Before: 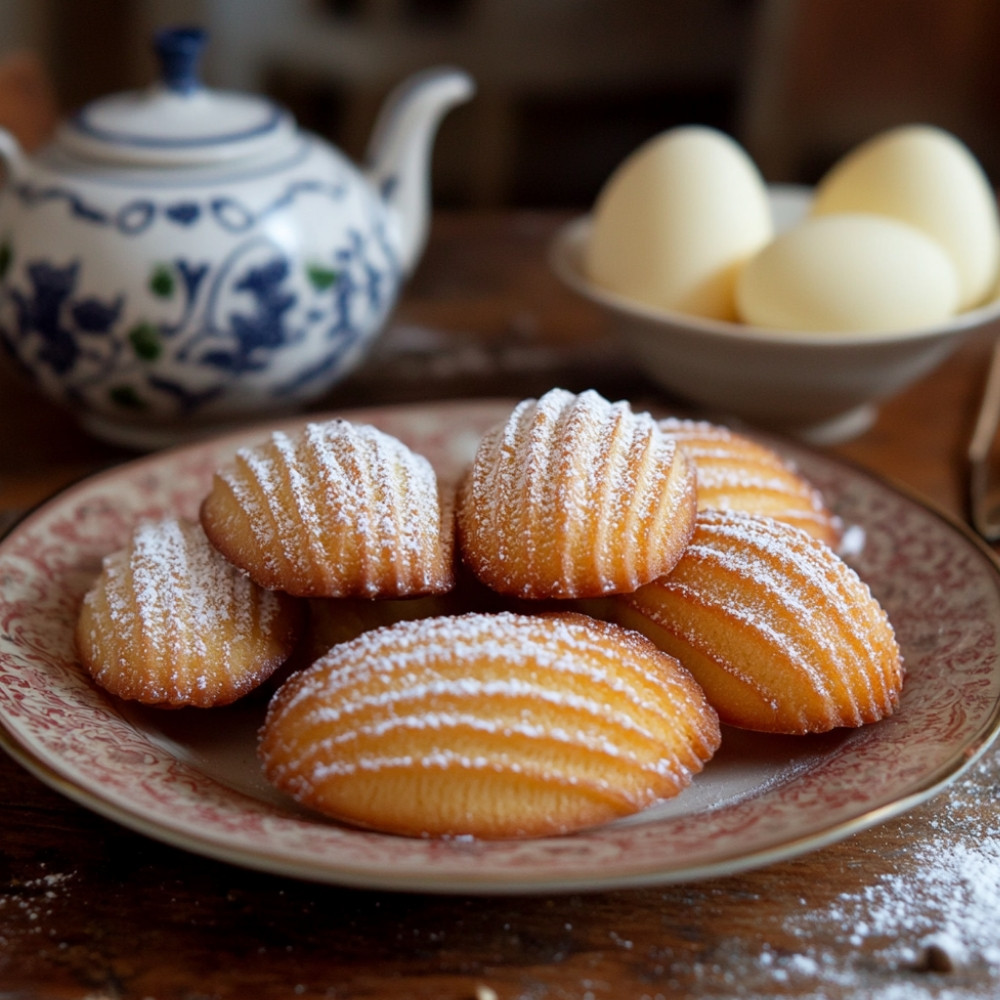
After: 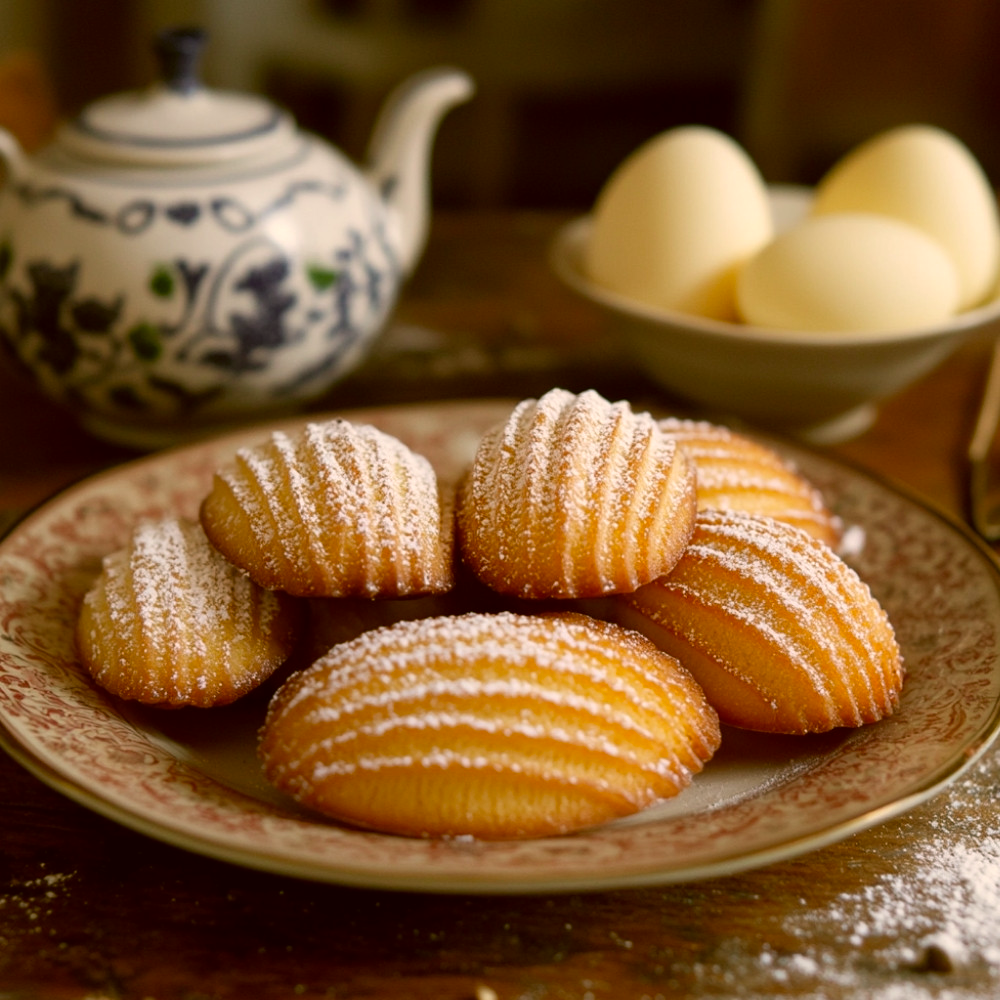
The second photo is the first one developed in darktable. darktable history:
color correction: highlights a* 8.56, highlights b* 15.69, shadows a* -0.366, shadows b* 26.48
